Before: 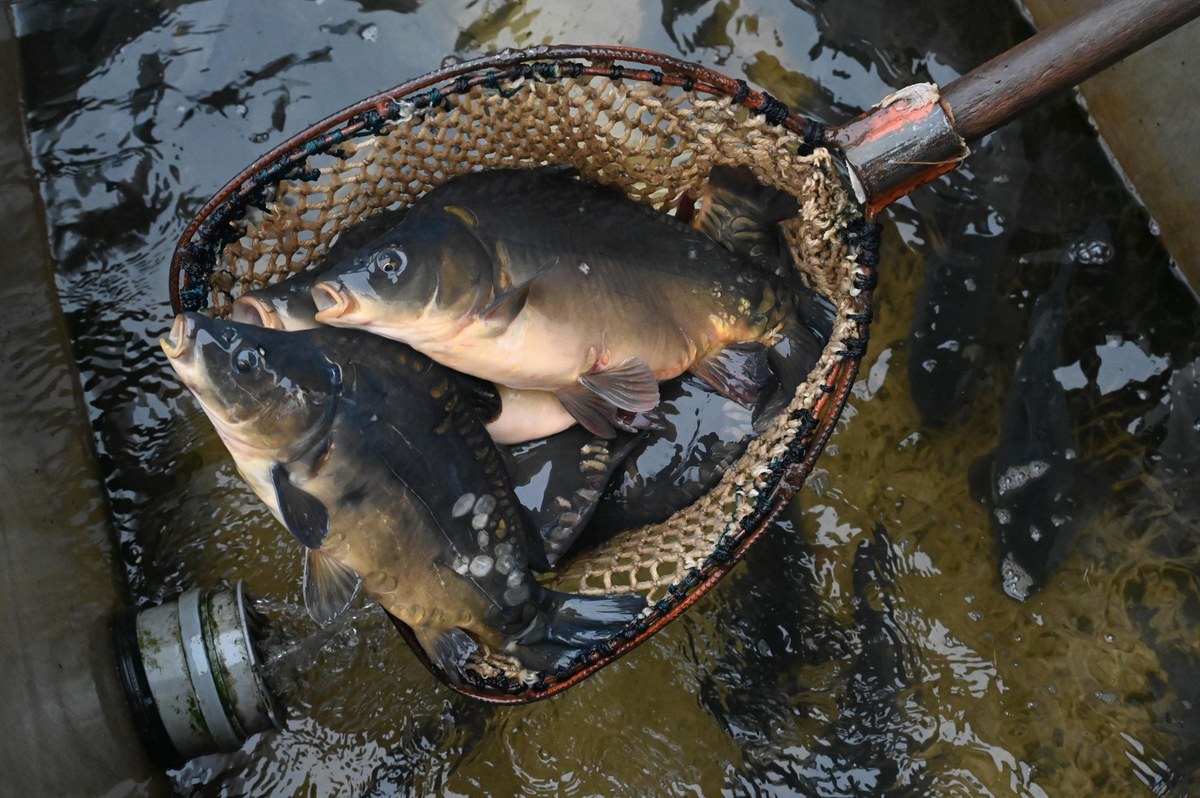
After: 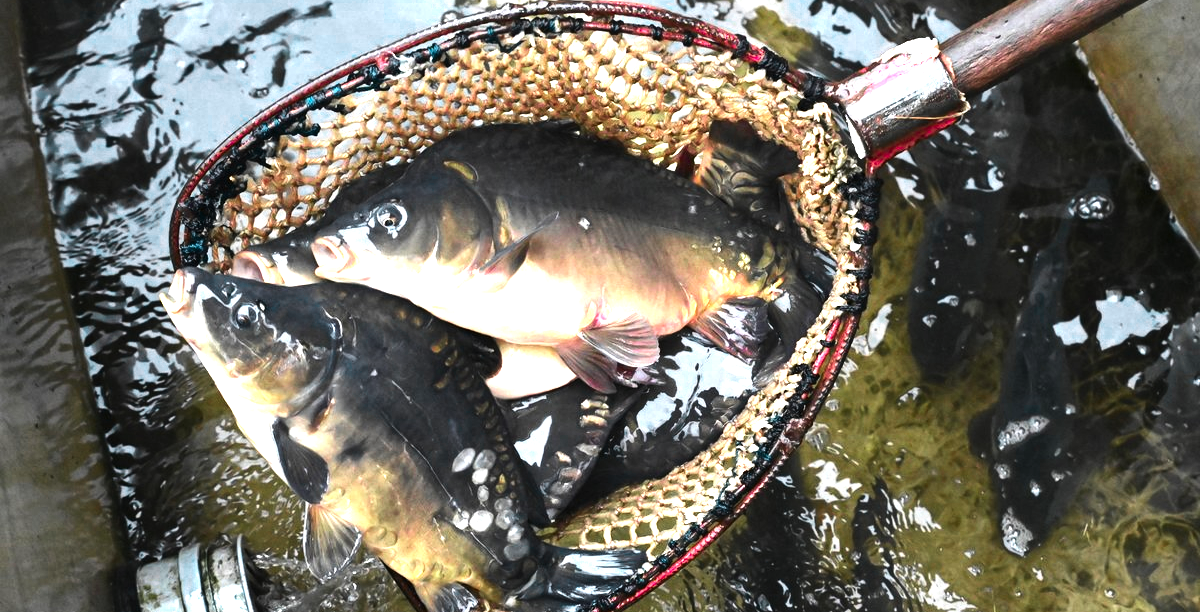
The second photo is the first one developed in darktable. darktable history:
exposure: black level correction 0, exposure 1.2 EV, compensate highlight preservation false
tone equalizer: -8 EV -0.75 EV, -7 EV -0.7 EV, -6 EV -0.6 EV, -5 EV -0.4 EV, -3 EV 0.4 EV, -2 EV 0.6 EV, -1 EV 0.7 EV, +0 EV 0.75 EV, edges refinement/feathering 500, mask exposure compensation -1.57 EV, preserve details no
color zones: curves: ch0 [(0, 0.533) (0.126, 0.533) (0.234, 0.533) (0.368, 0.357) (0.5, 0.5) (0.625, 0.5) (0.74, 0.637) (0.875, 0.5)]; ch1 [(0.004, 0.708) (0.129, 0.662) (0.25, 0.5) (0.375, 0.331) (0.496, 0.396) (0.625, 0.649) (0.739, 0.26) (0.875, 0.5) (1, 0.478)]; ch2 [(0, 0.409) (0.132, 0.403) (0.236, 0.558) (0.379, 0.448) (0.5, 0.5) (0.625, 0.5) (0.691, 0.39) (0.875, 0.5)]
crop: top 5.667%, bottom 17.637%
